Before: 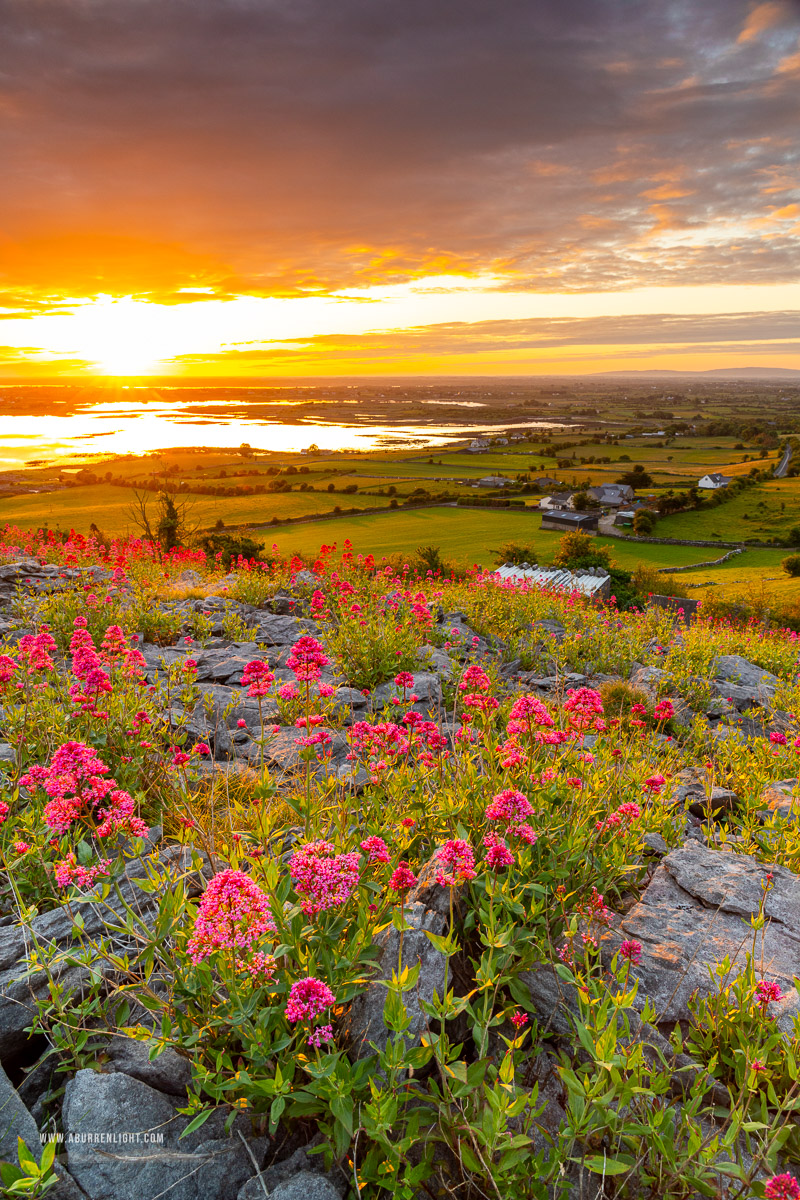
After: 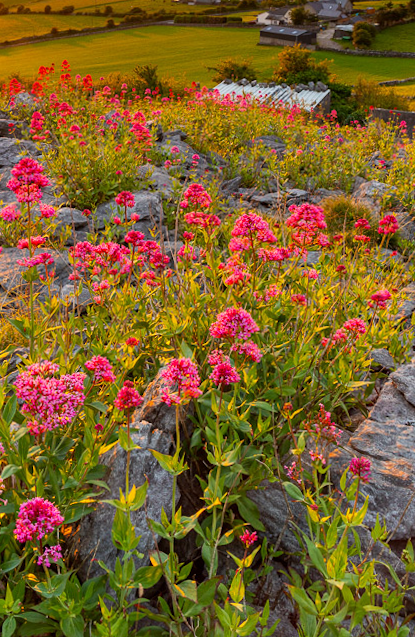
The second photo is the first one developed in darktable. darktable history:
crop: left 34.479%, top 38.822%, right 13.718%, bottom 5.172%
rotate and perspective: rotation -1.32°, lens shift (horizontal) -0.031, crop left 0.015, crop right 0.985, crop top 0.047, crop bottom 0.982
